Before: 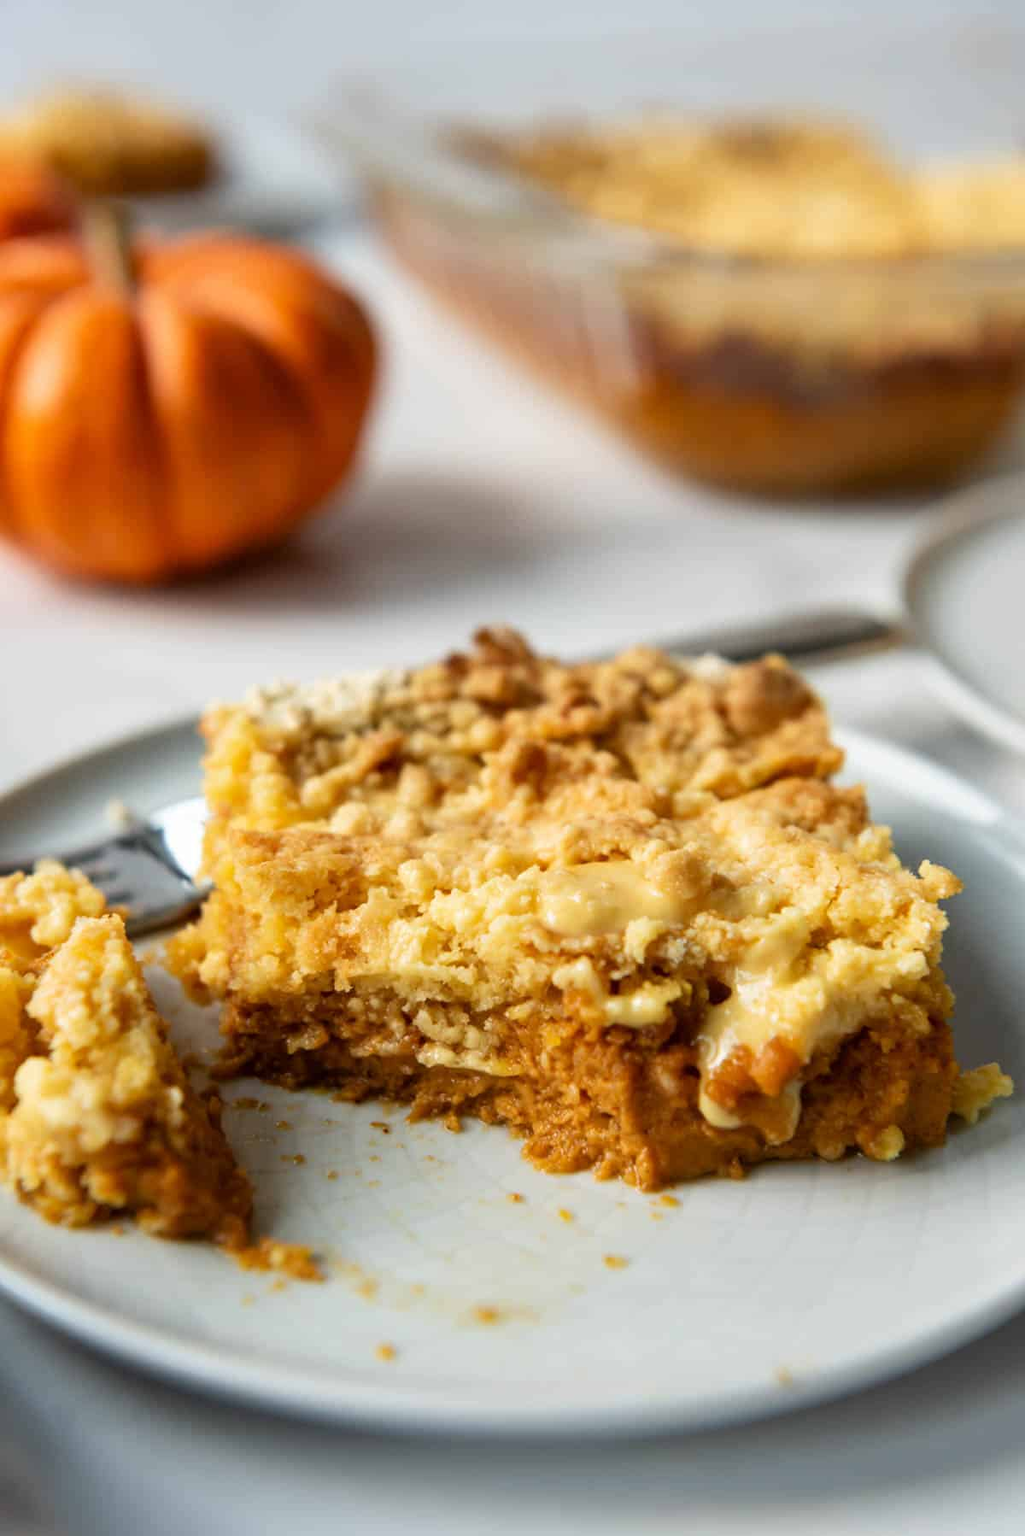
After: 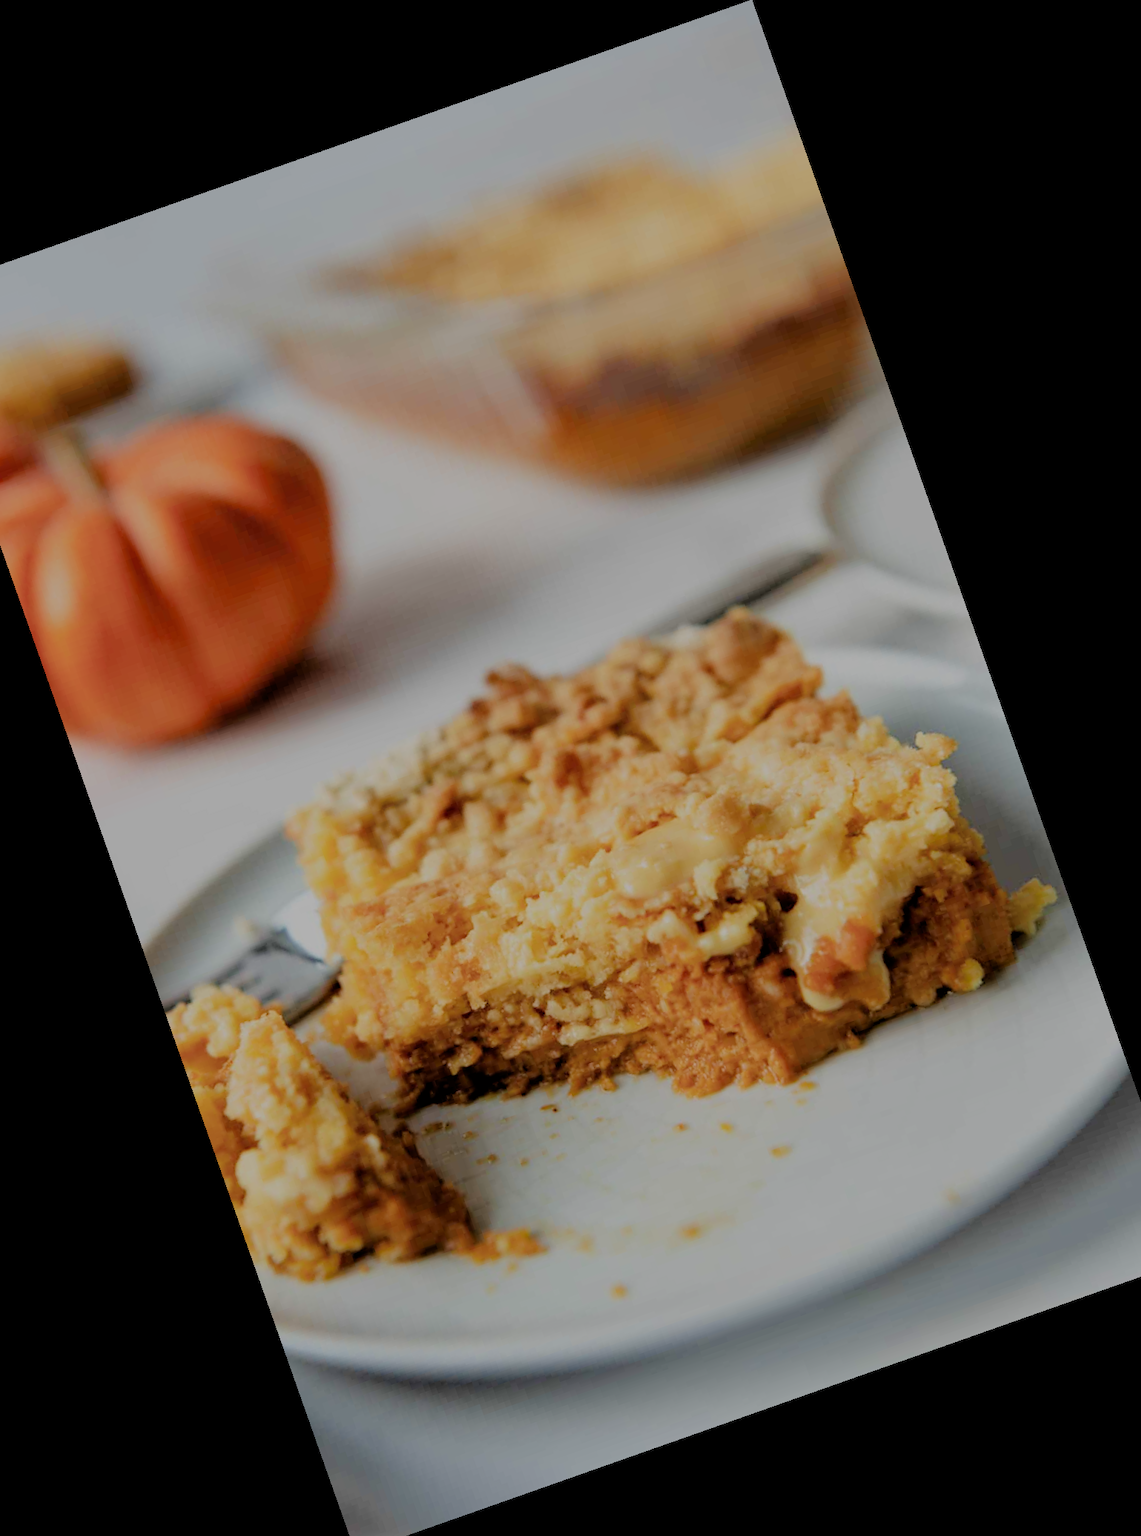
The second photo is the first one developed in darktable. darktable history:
crop and rotate: angle 19.43°, left 6.812%, right 4.125%, bottom 1.087%
filmic rgb: black relative exposure -4.42 EV, white relative exposure 6.58 EV, hardness 1.85, contrast 0.5
